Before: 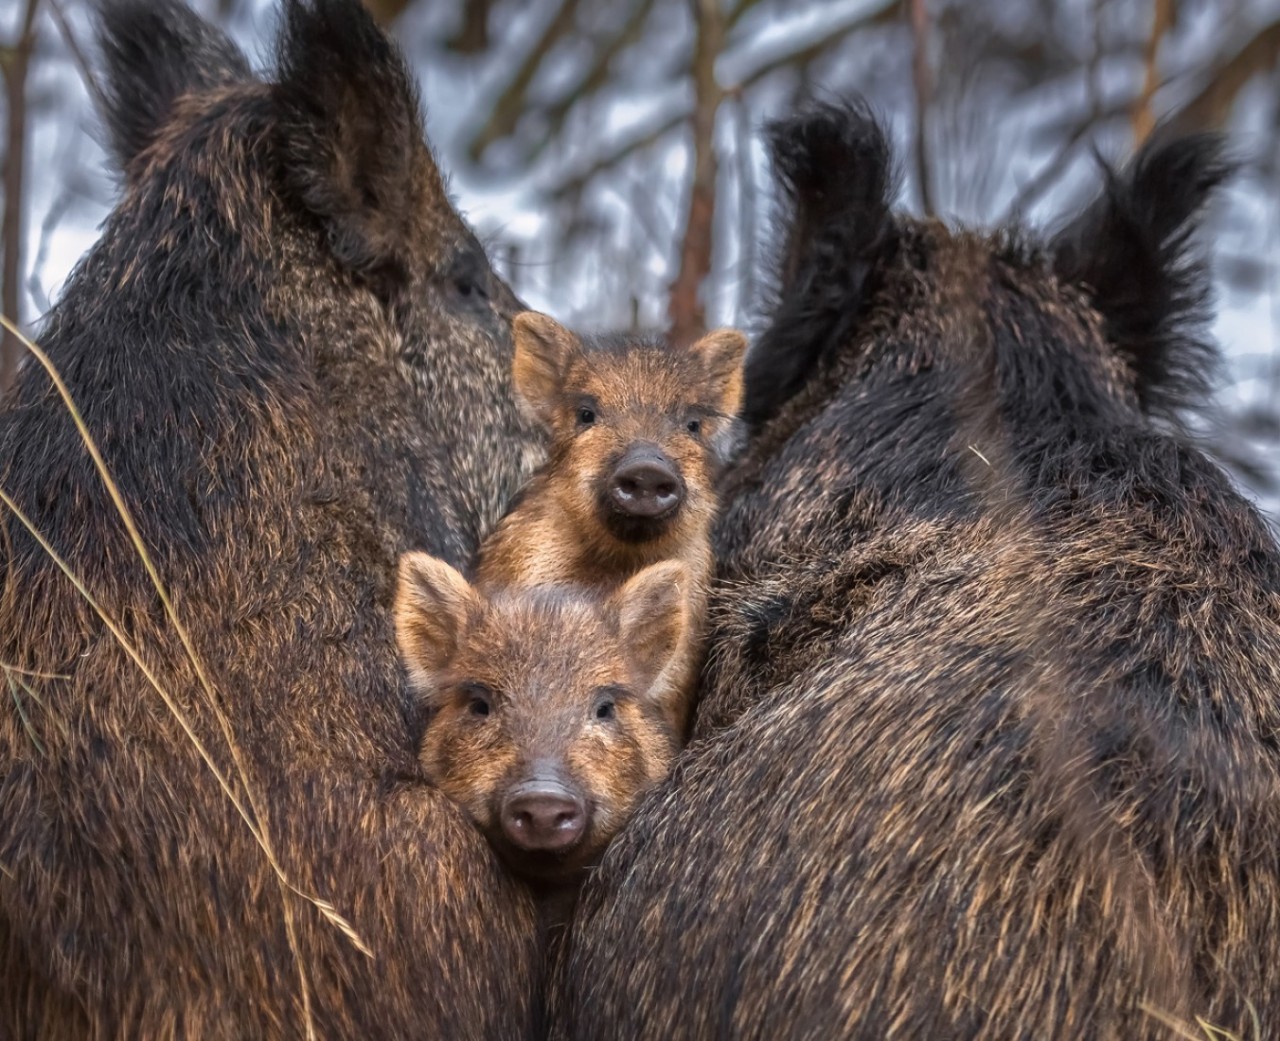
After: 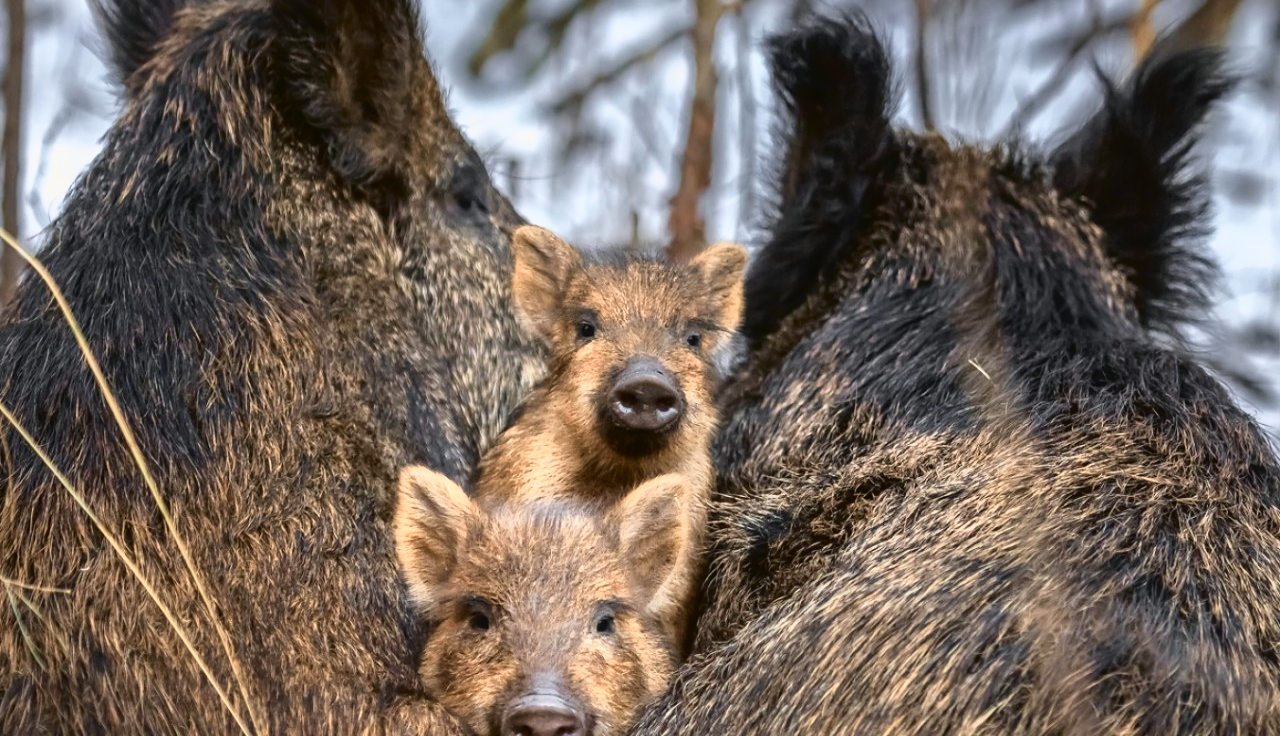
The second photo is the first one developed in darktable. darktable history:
tone curve: curves: ch0 [(0, 0.023) (0.087, 0.065) (0.184, 0.168) (0.45, 0.54) (0.57, 0.683) (0.706, 0.841) (0.877, 0.948) (1, 0.984)]; ch1 [(0, 0) (0.388, 0.369) (0.447, 0.447) (0.505, 0.5) (0.534, 0.535) (0.563, 0.563) (0.579, 0.59) (0.644, 0.663) (1, 1)]; ch2 [(0, 0) (0.301, 0.259) (0.385, 0.395) (0.492, 0.496) (0.518, 0.537) (0.583, 0.605) (0.673, 0.667) (1, 1)], color space Lab, independent channels, preserve colors none
crop and rotate: top 8.293%, bottom 20.996%
